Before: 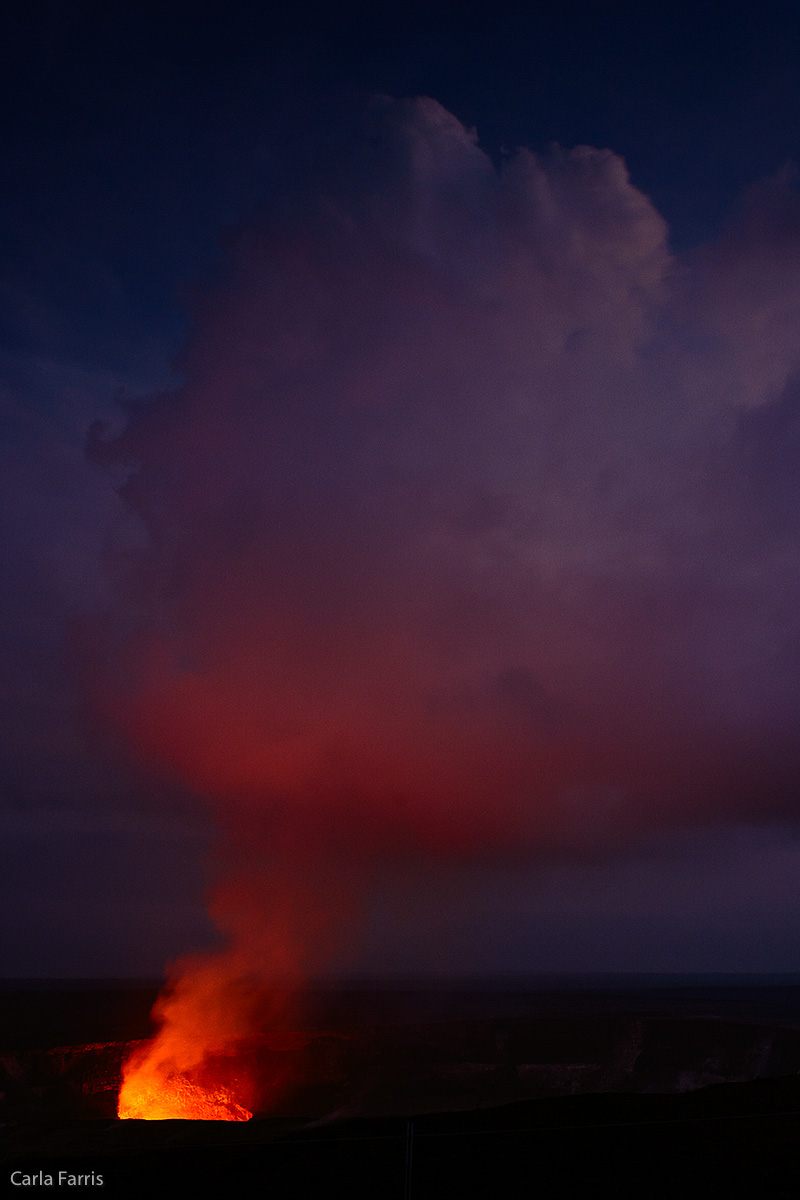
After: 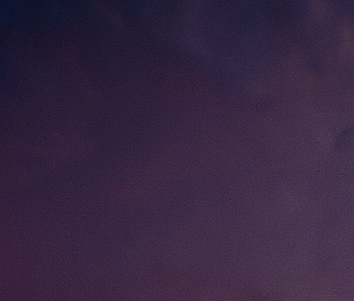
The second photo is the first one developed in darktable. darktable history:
crop: left 28.823%, top 16.854%, right 26.806%, bottom 57.987%
contrast equalizer: y [[0.509, 0.514, 0.523, 0.542, 0.578, 0.603], [0.5 ×6], [0.509, 0.514, 0.523, 0.542, 0.578, 0.603], [0.001, 0.002, 0.003, 0.005, 0.01, 0.013], [0.001, 0.002, 0.003, 0.005, 0.01, 0.013]]
